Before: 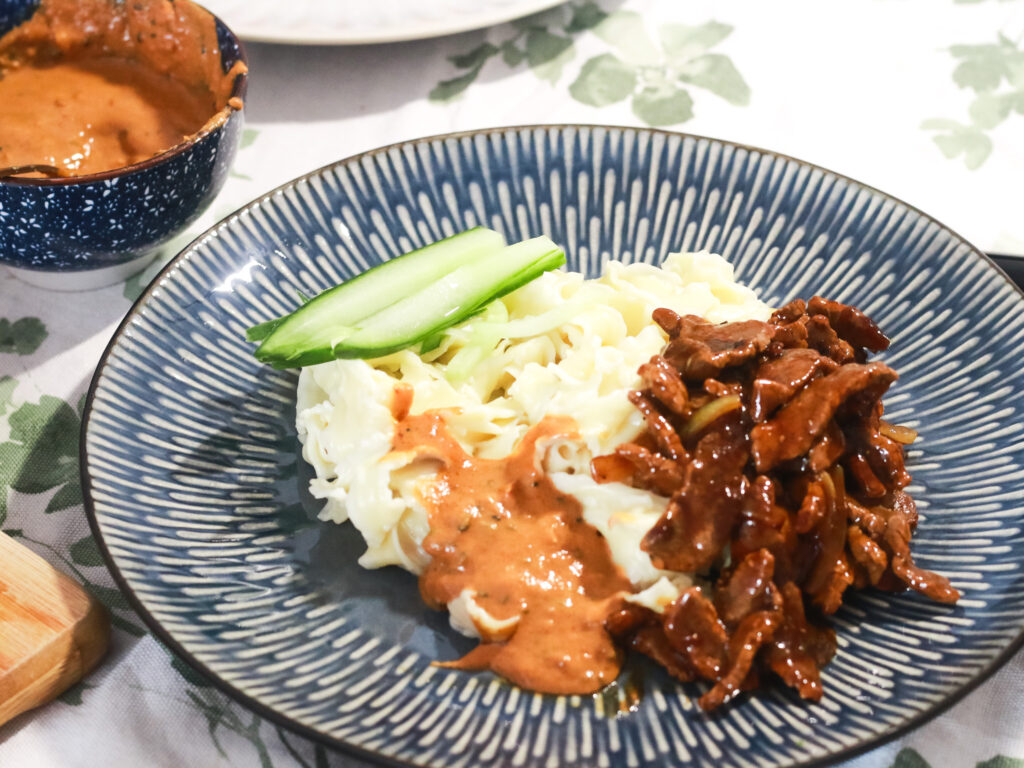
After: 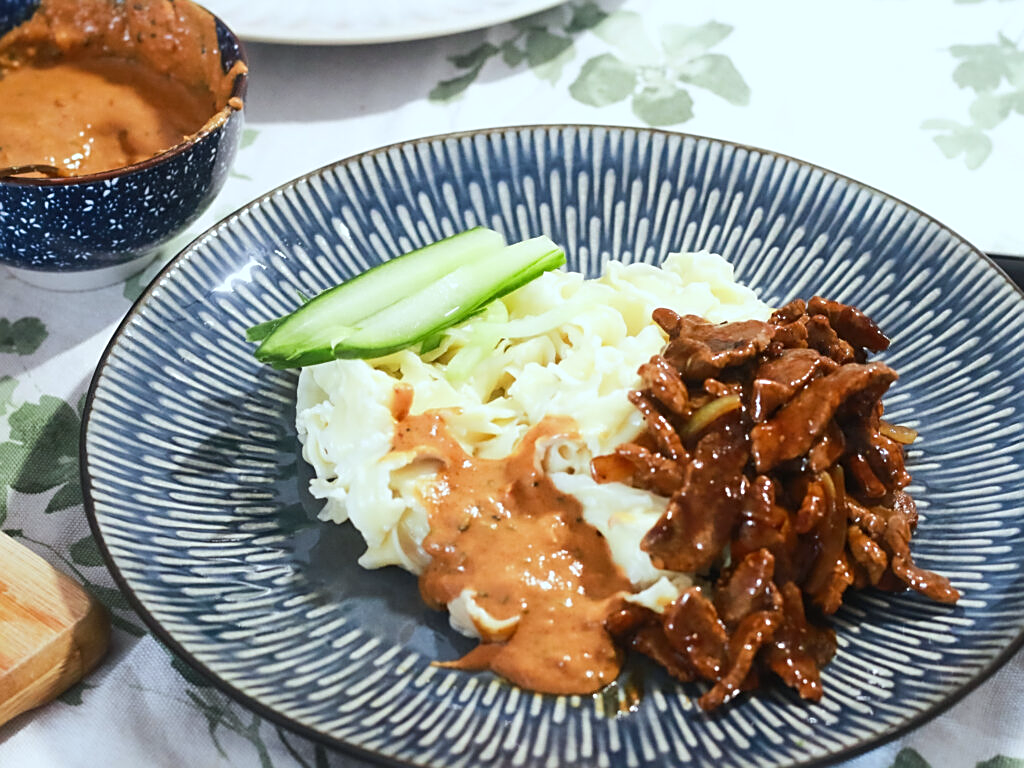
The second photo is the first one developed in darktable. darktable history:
sharpen: on, module defaults
white balance: red 0.925, blue 1.046
